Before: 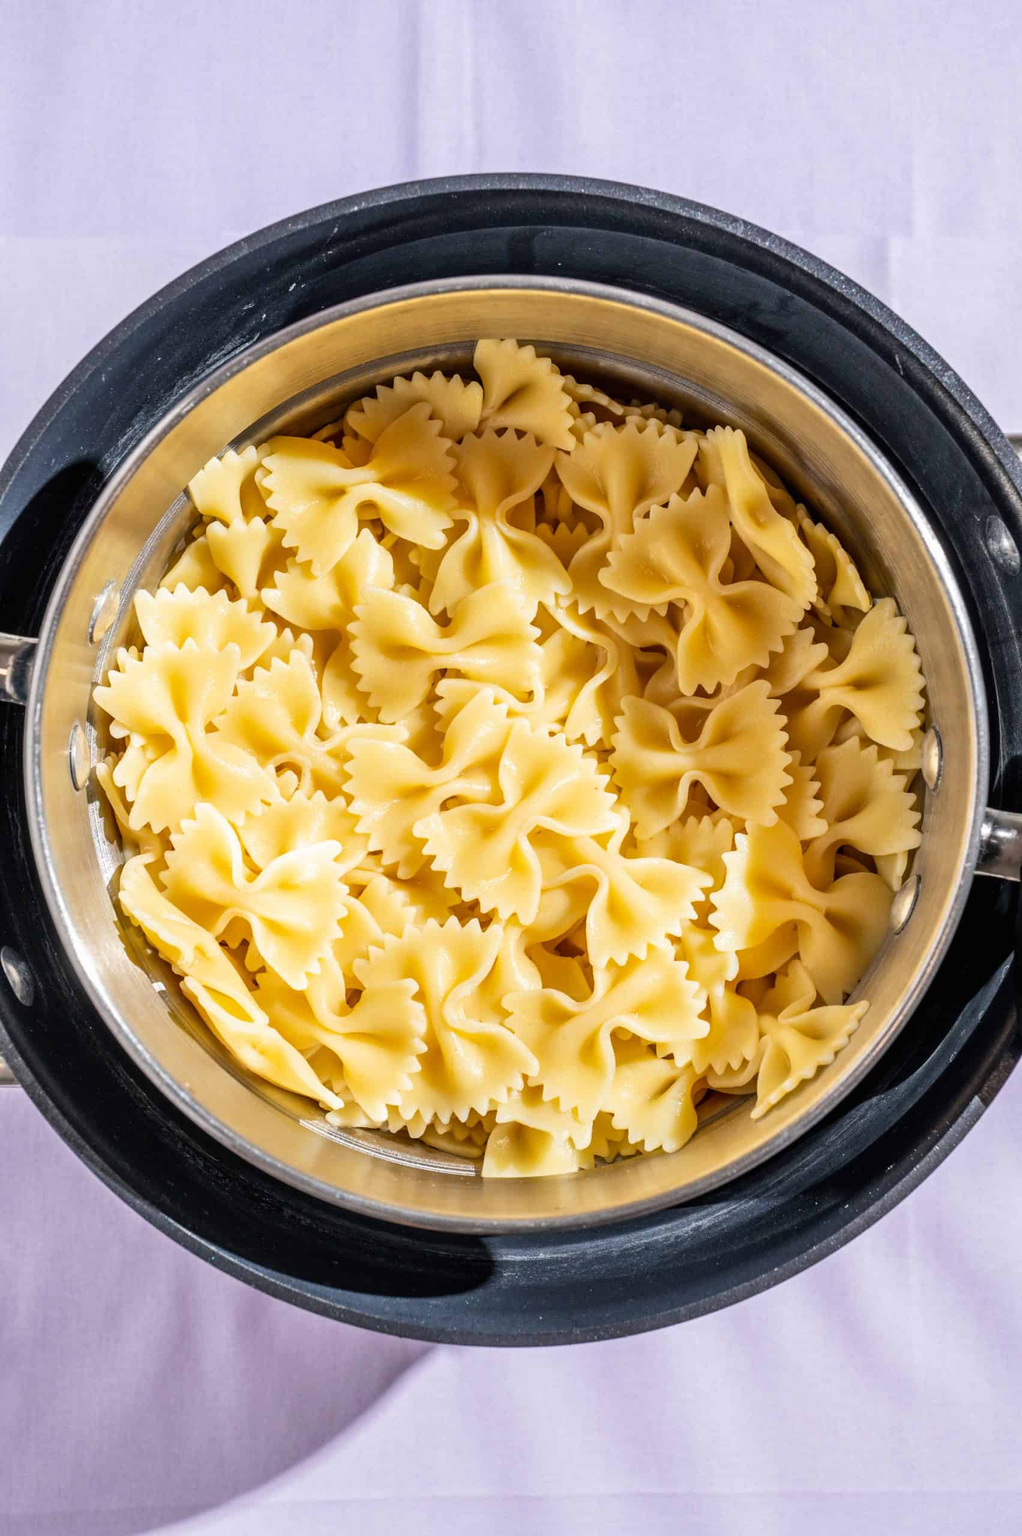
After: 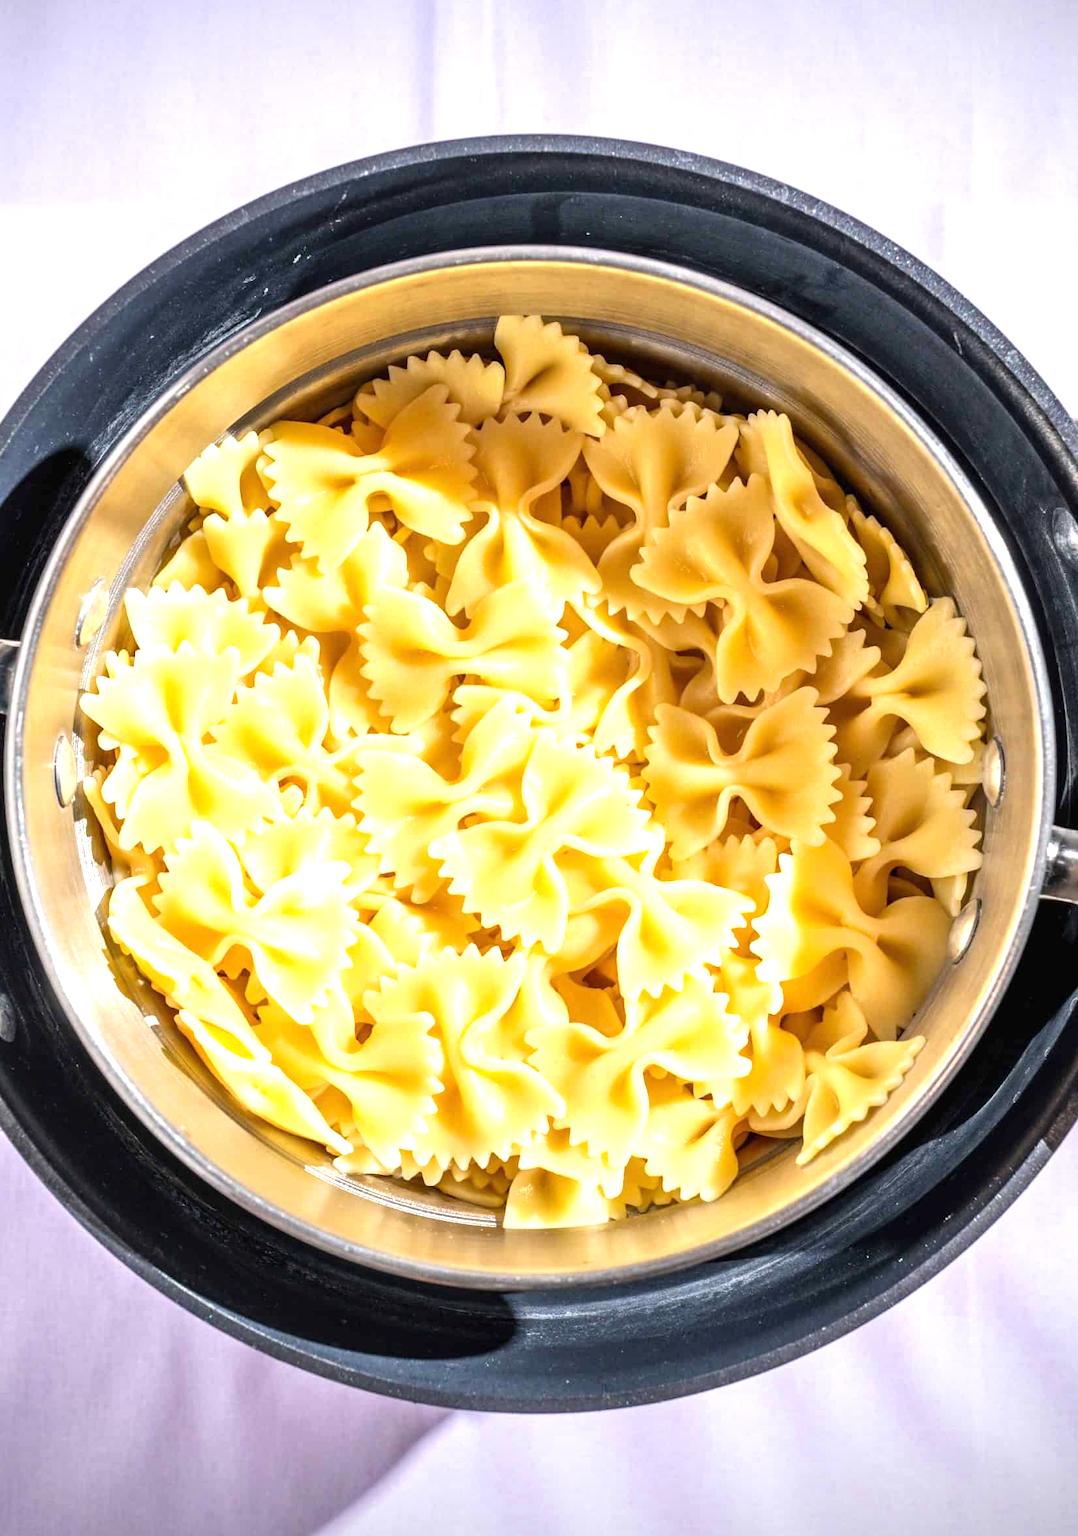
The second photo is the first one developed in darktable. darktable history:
exposure: black level correction 0, exposure 0.7 EV, compensate exposure bias true, compensate highlight preservation false
crop: left 1.964%, top 3.251%, right 1.122%, bottom 4.933%
vignetting: fall-off start 97.23%, saturation -0.024, center (-0.033, -0.042), width/height ratio 1.179, unbound false
